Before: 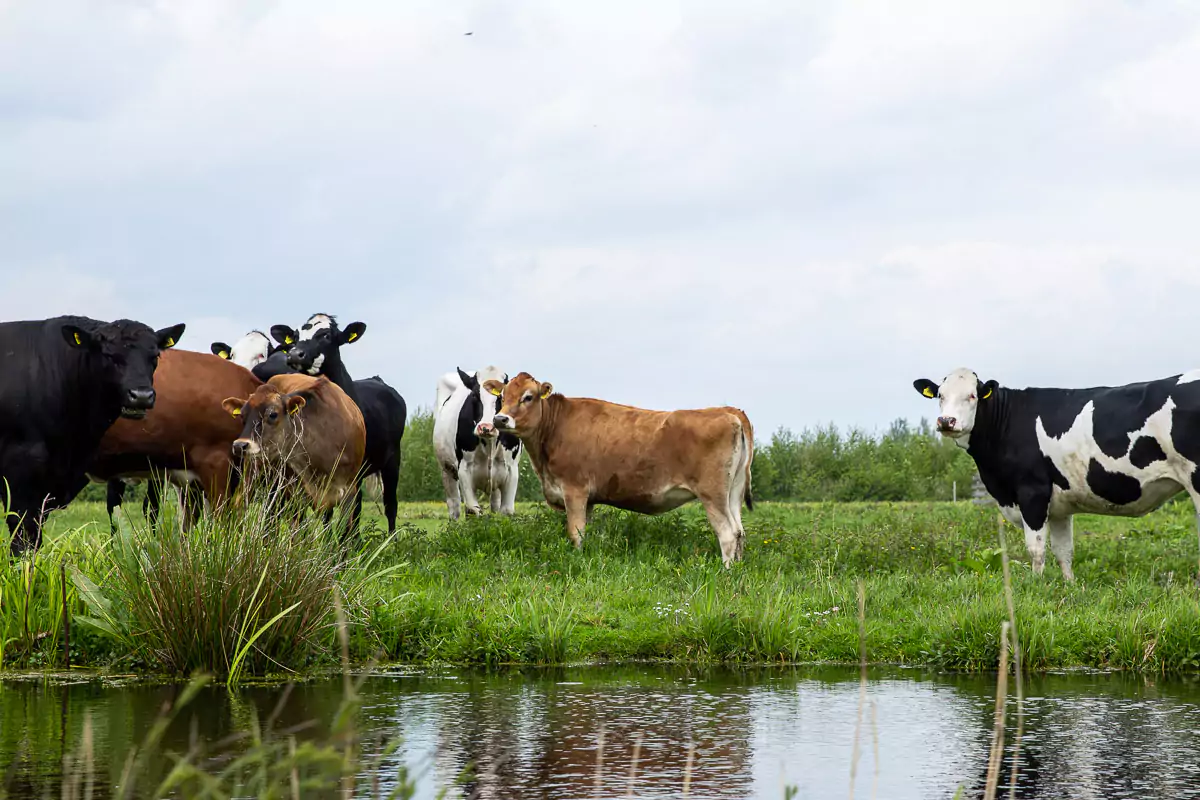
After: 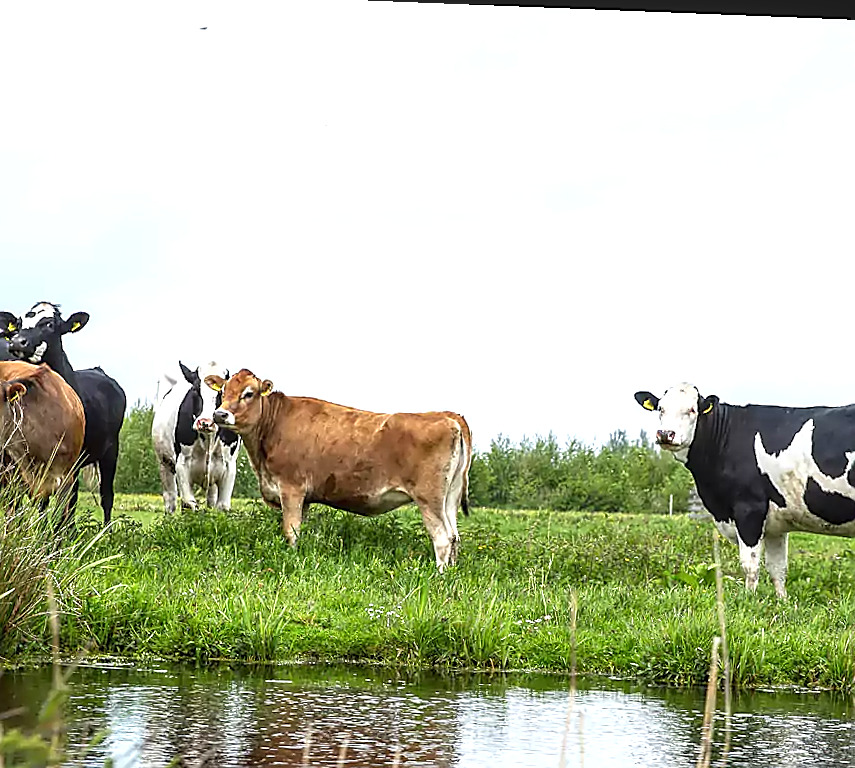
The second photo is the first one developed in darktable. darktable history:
crop and rotate: left 24.034%, top 2.838%, right 6.406%, bottom 6.299%
sharpen: radius 1.4, amount 1.25, threshold 0.7
rotate and perspective: rotation 2.27°, automatic cropping off
exposure: exposure 0.6 EV, compensate highlight preservation false
shadows and highlights: shadows 25, highlights -25
local contrast: on, module defaults
